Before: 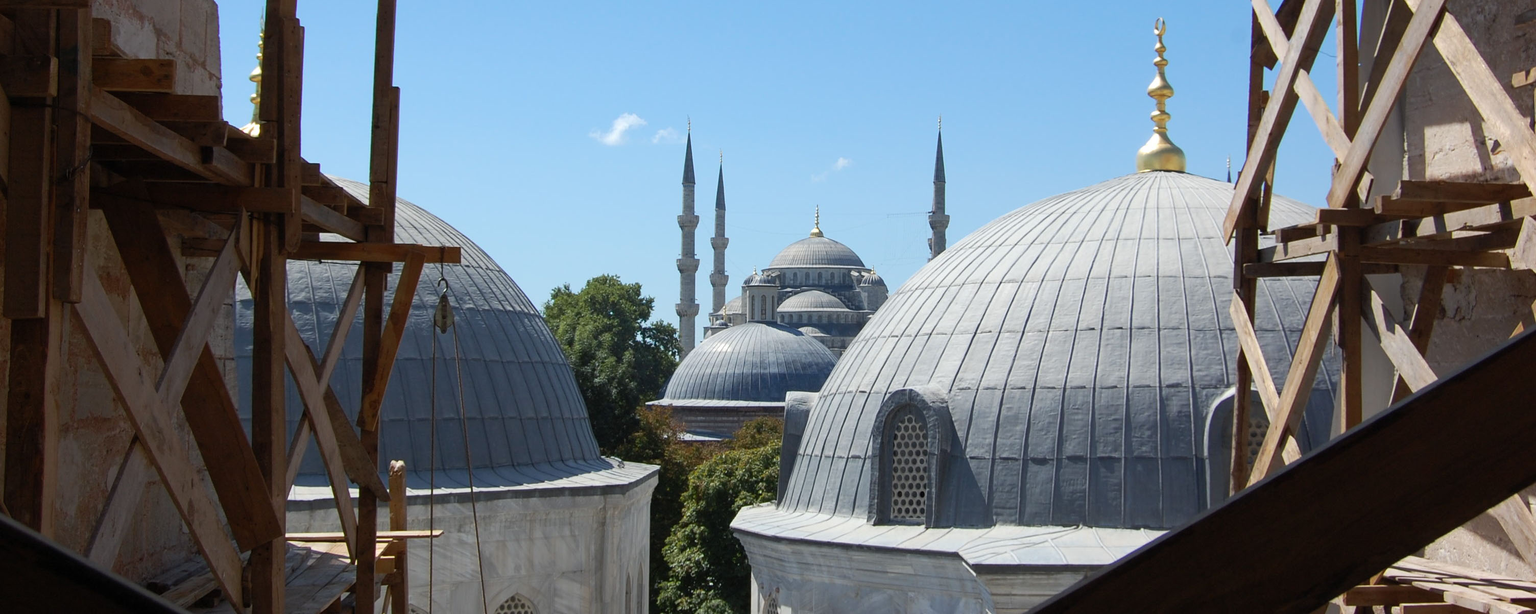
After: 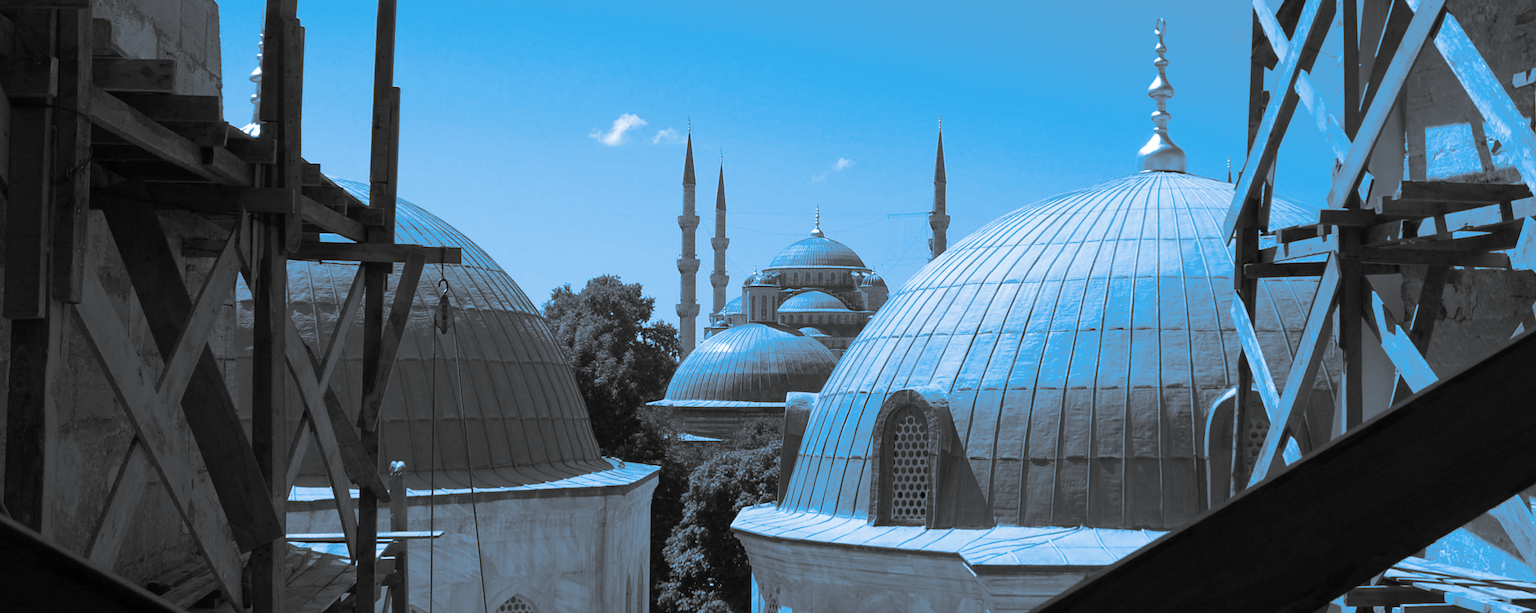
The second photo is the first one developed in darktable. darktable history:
split-toning: shadows › hue 220°, shadows › saturation 0.64, highlights › hue 220°, highlights › saturation 0.64, balance 0, compress 5.22%
monochrome: on, module defaults
